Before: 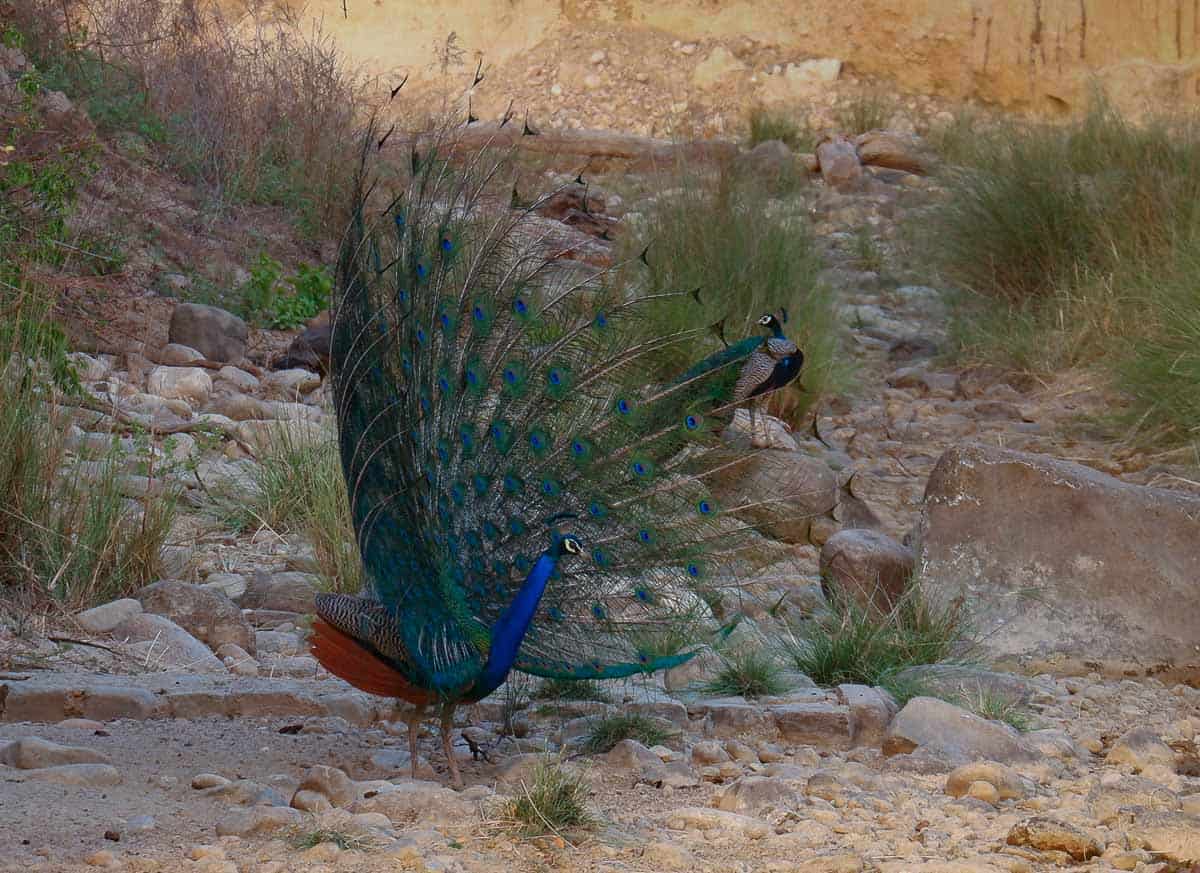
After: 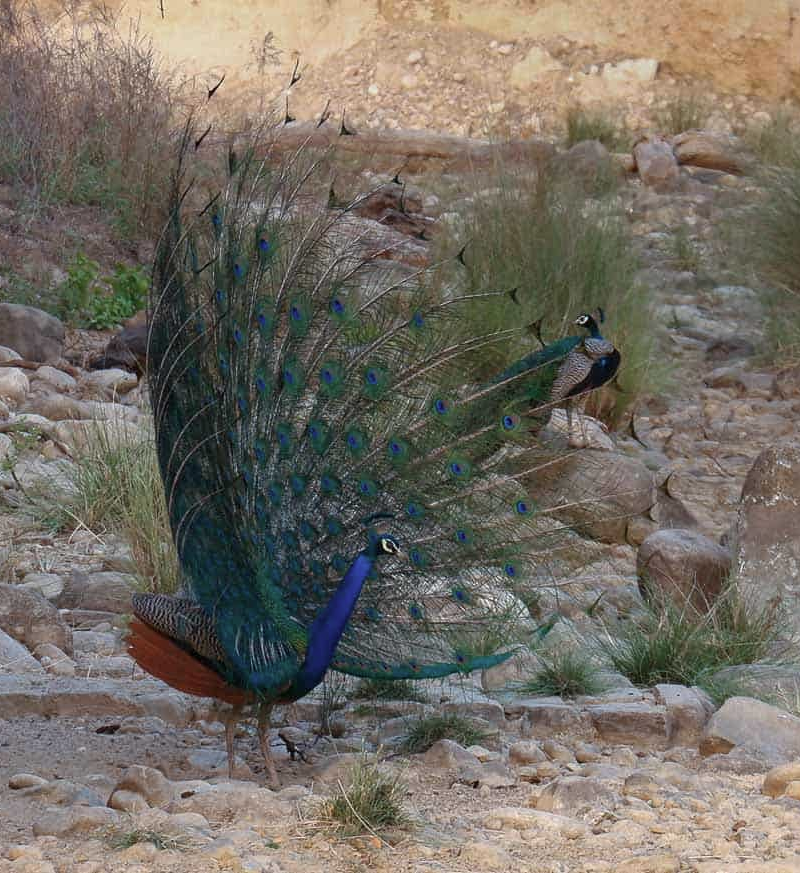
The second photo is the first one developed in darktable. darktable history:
crop and rotate: left 15.33%, right 17.983%
color correction: highlights b* -0.006, saturation 0.778
exposure: exposure 0.296 EV, compensate highlight preservation false
